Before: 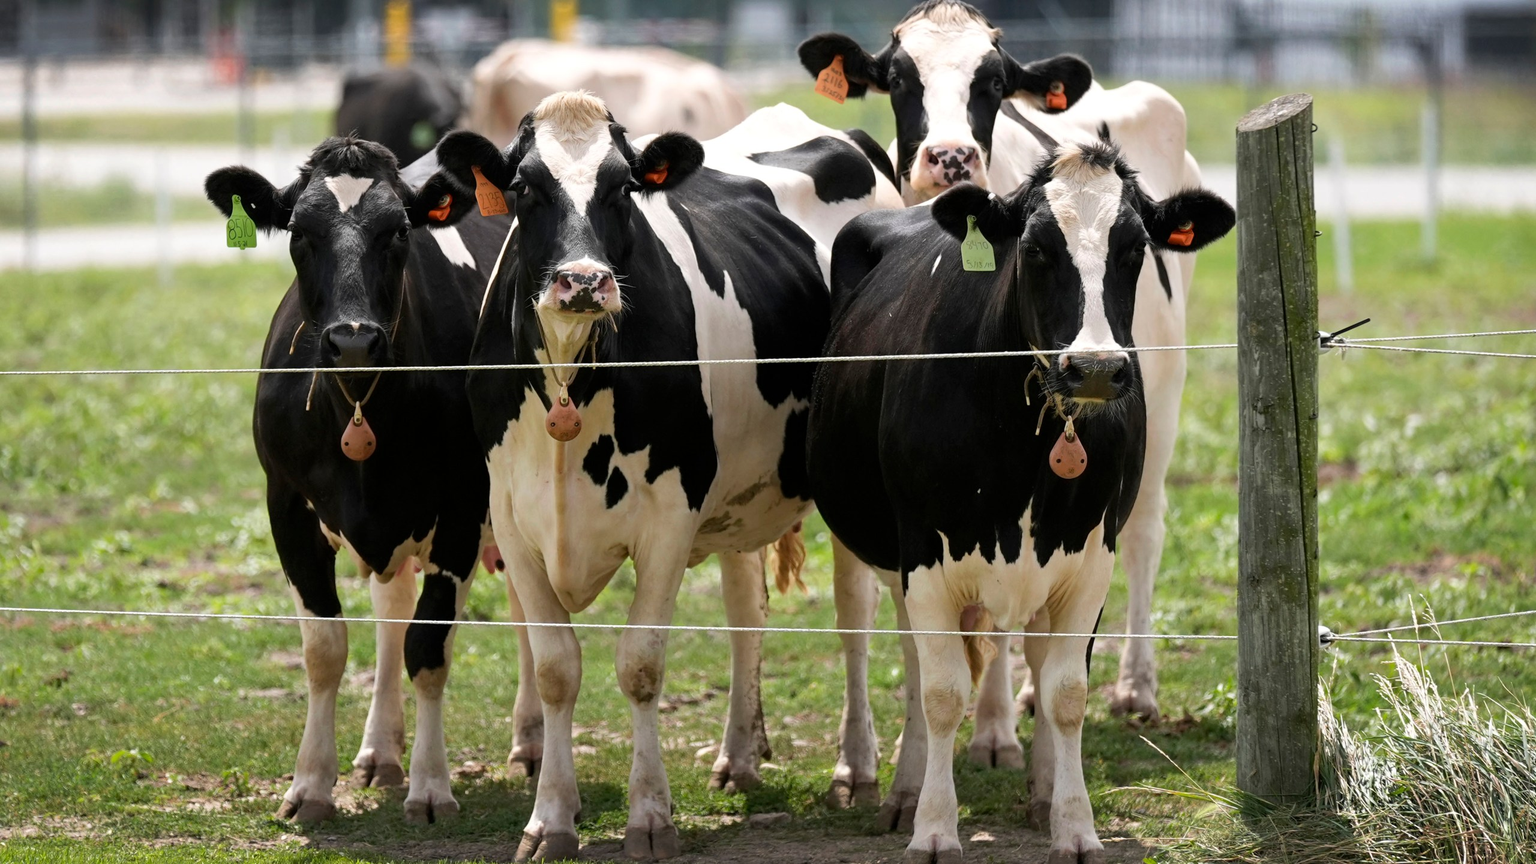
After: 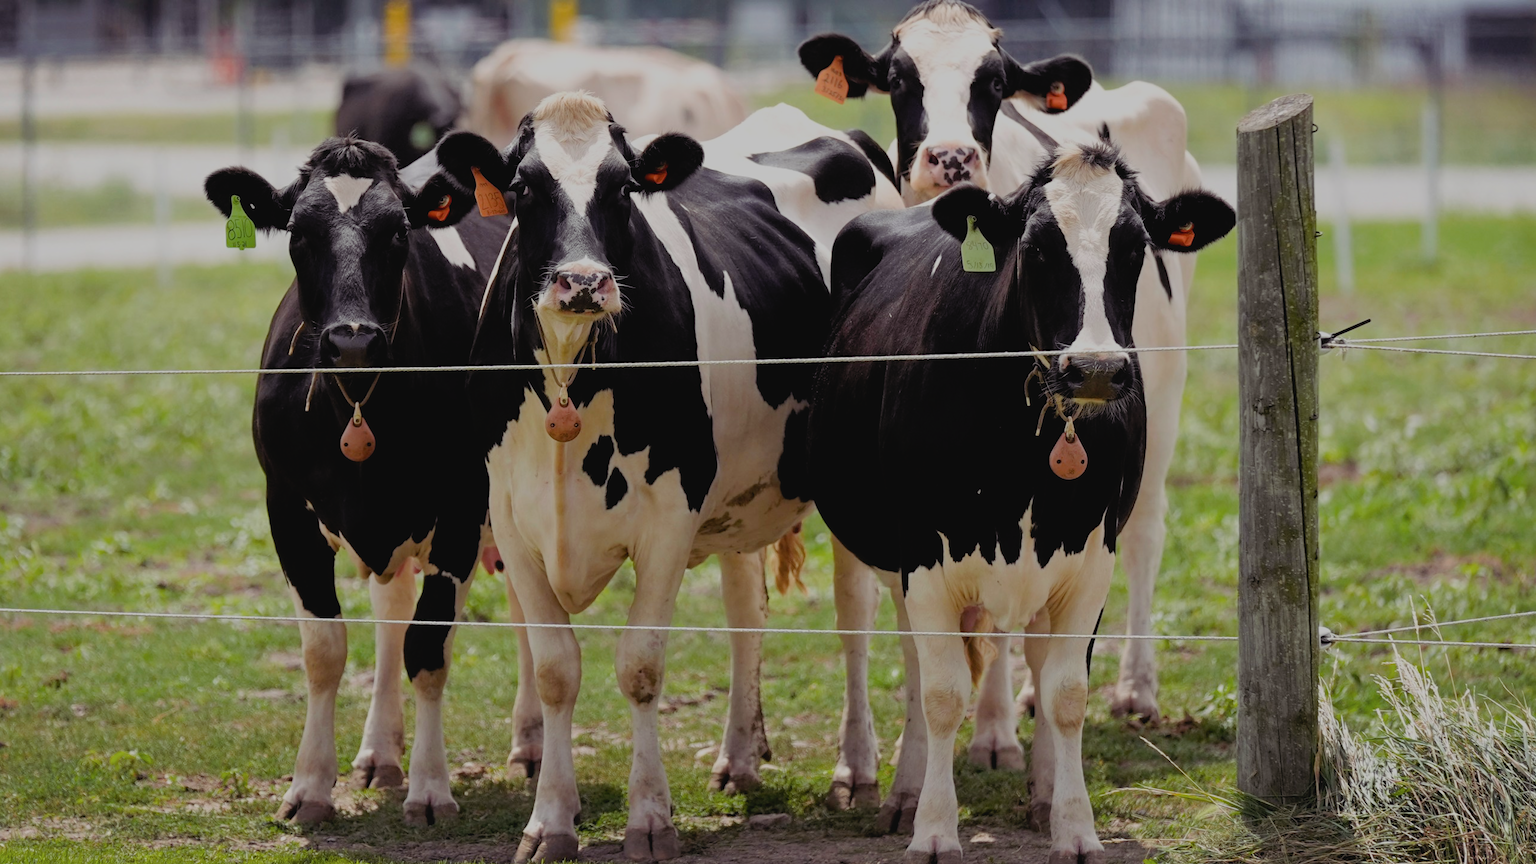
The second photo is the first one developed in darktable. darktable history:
crop: left 0.105%
exposure: compensate highlight preservation false
contrast brightness saturation: contrast -0.084, brightness -0.037, saturation -0.113
filmic rgb: black relative exposure -6.56 EV, white relative exposure 4.75 EV, hardness 3.11, contrast 0.805
color balance rgb: shadows lift › luminance 0.404%, shadows lift › chroma 6.959%, shadows lift › hue 301°, perceptual saturation grading › global saturation 19.87%, contrast 4.556%
